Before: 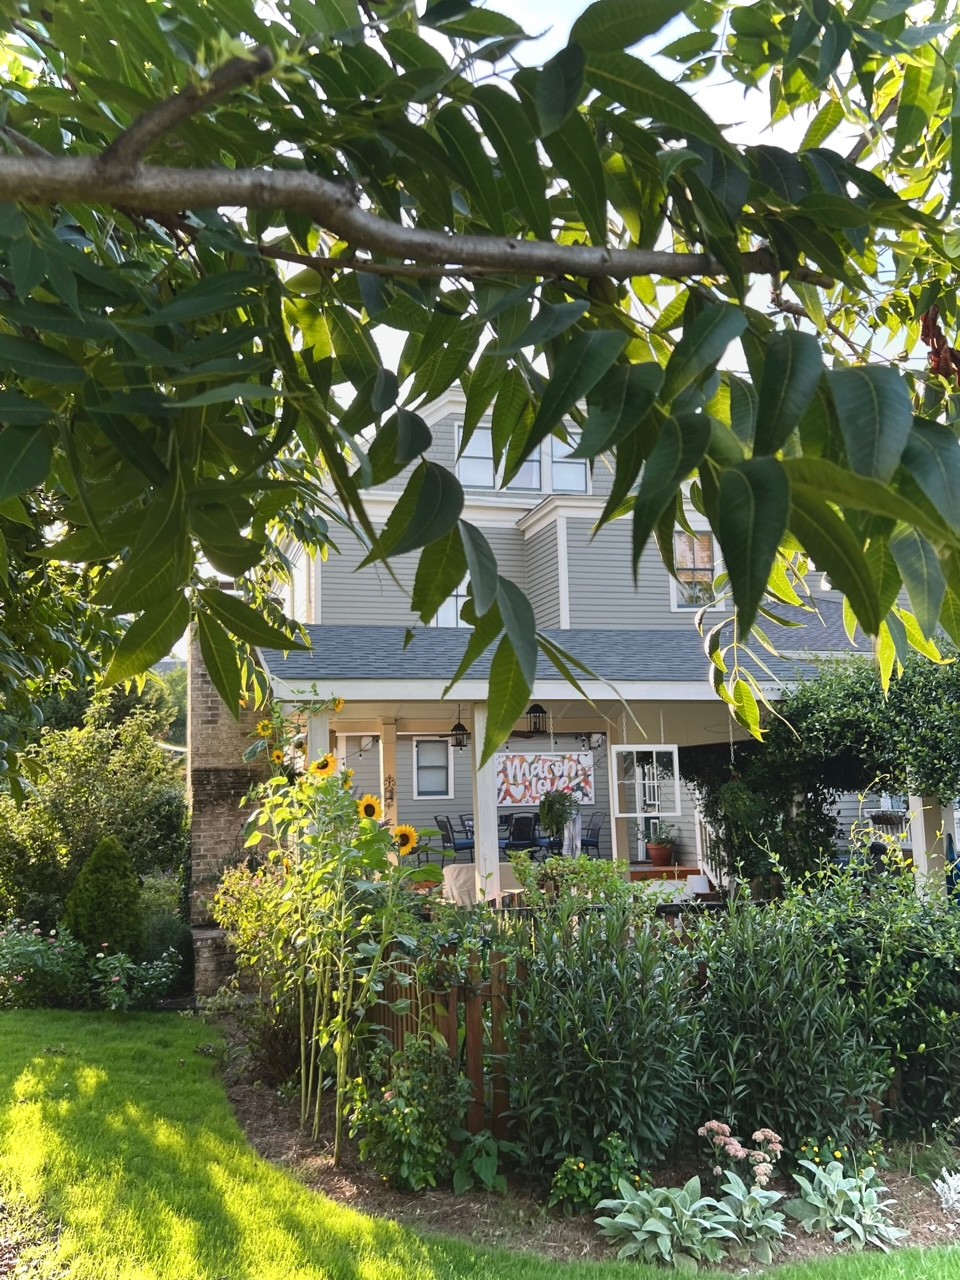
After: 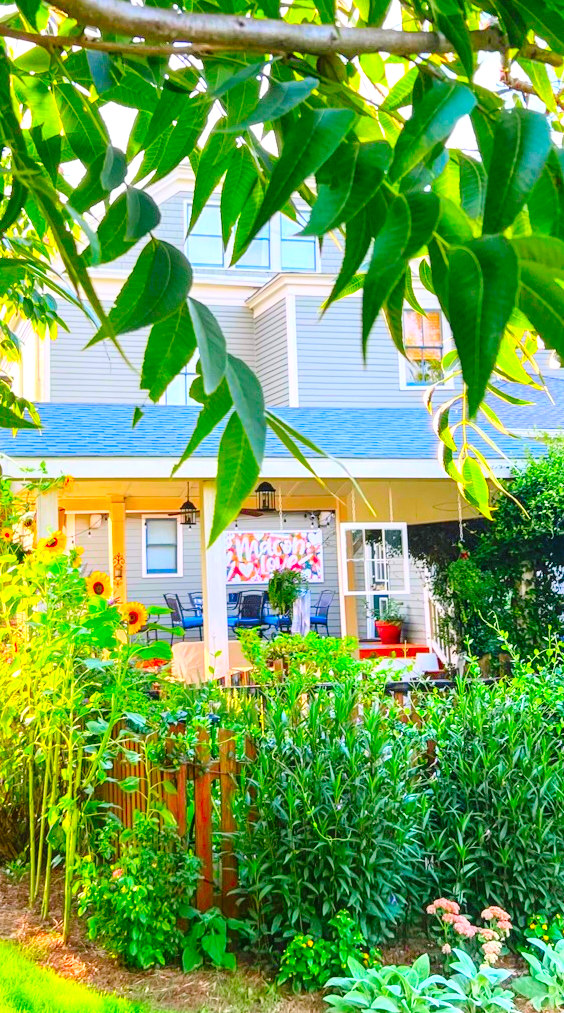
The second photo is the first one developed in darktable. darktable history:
crop and rotate: left 28.331%, top 17.37%, right 12.818%, bottom 3.454%
exposure: exposure 0.188 EV, compensate exposure bias true, compensate highlight preservation false
filmic rgb: black relative exposure -7.45 EV, white relative exposure 4.87 EV, hardness 3.4, color science v6 (2022)
local contrast: on, module defaults
color correction: highlights a* 1.63, highlights b* -1.71, saturation 2.46
levels: levels [0.008, 0.318, 0.836]
